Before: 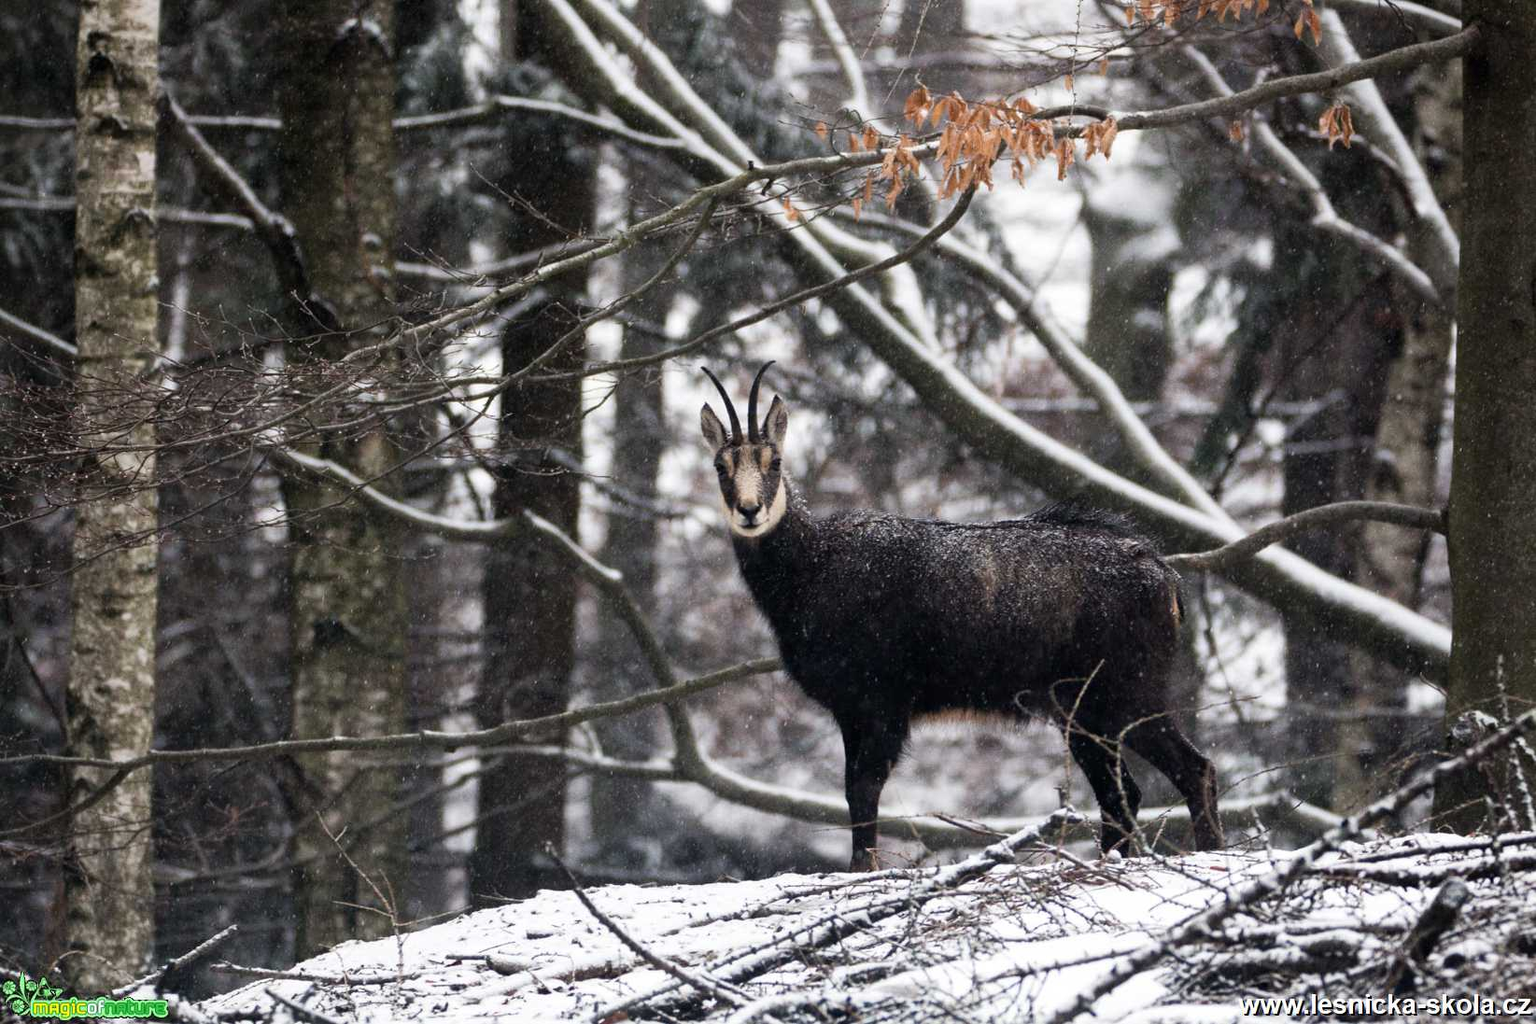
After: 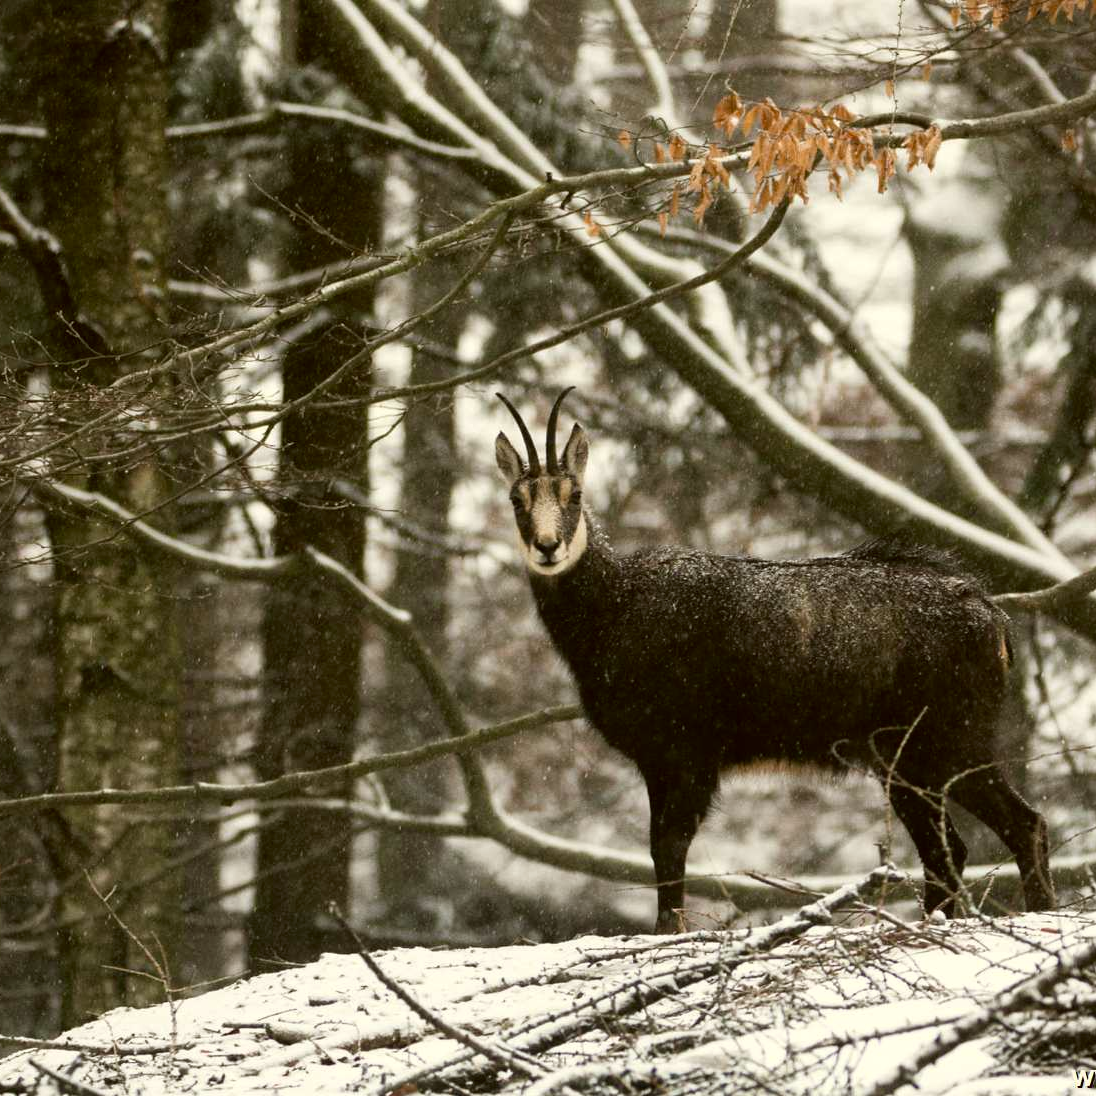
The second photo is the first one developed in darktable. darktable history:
crop and rotate: left 15.603%, right 17.752%
color correction: highlights a* -1.21, highlights b* 10.5, shadows a* 0.359, shadows b* 19.47
